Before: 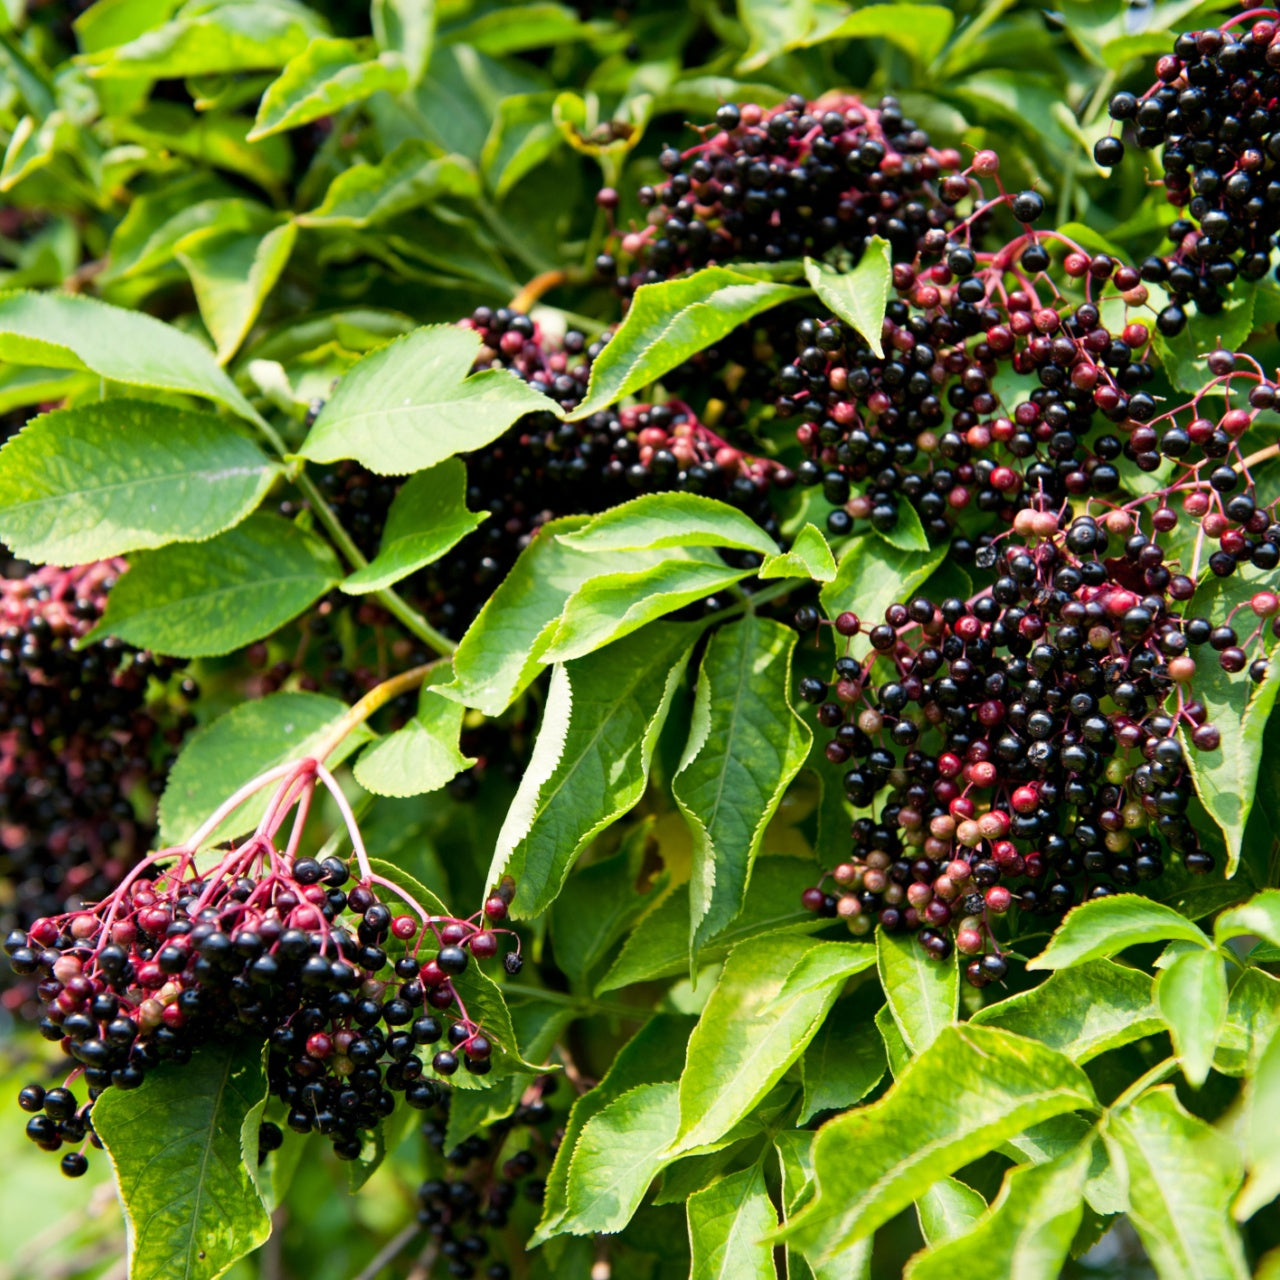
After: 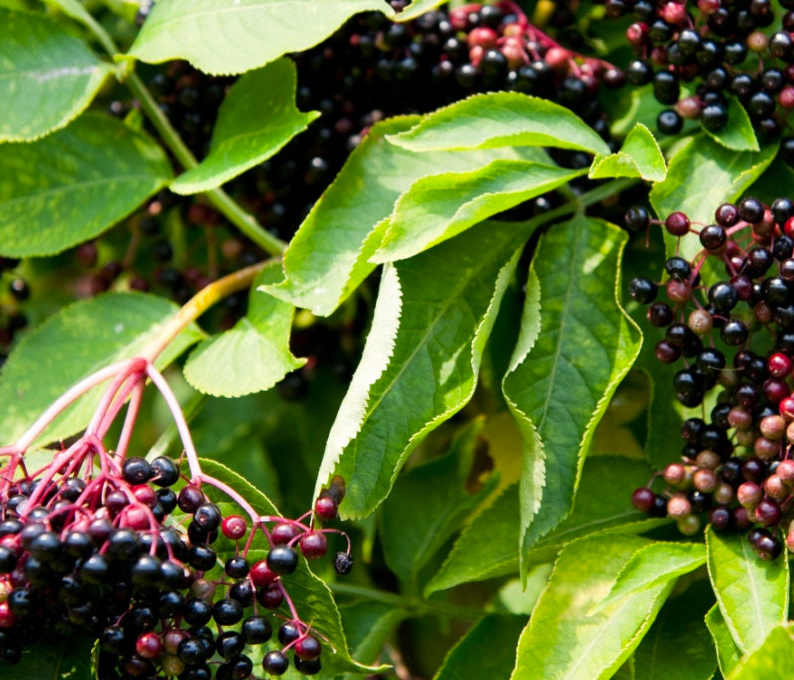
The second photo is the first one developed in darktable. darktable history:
vibrance: vibrance 10%
crop: left 13.312%, top 31.28%, right 24.627%, bottom 15.582%
